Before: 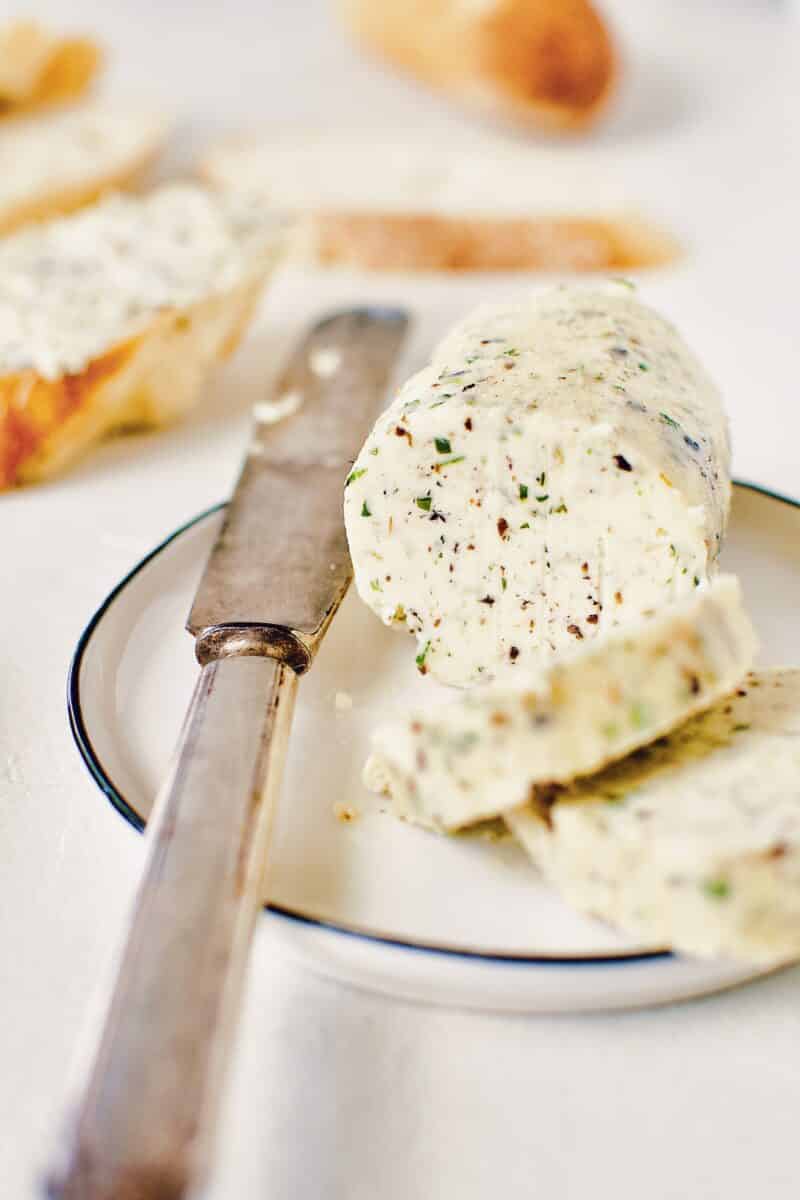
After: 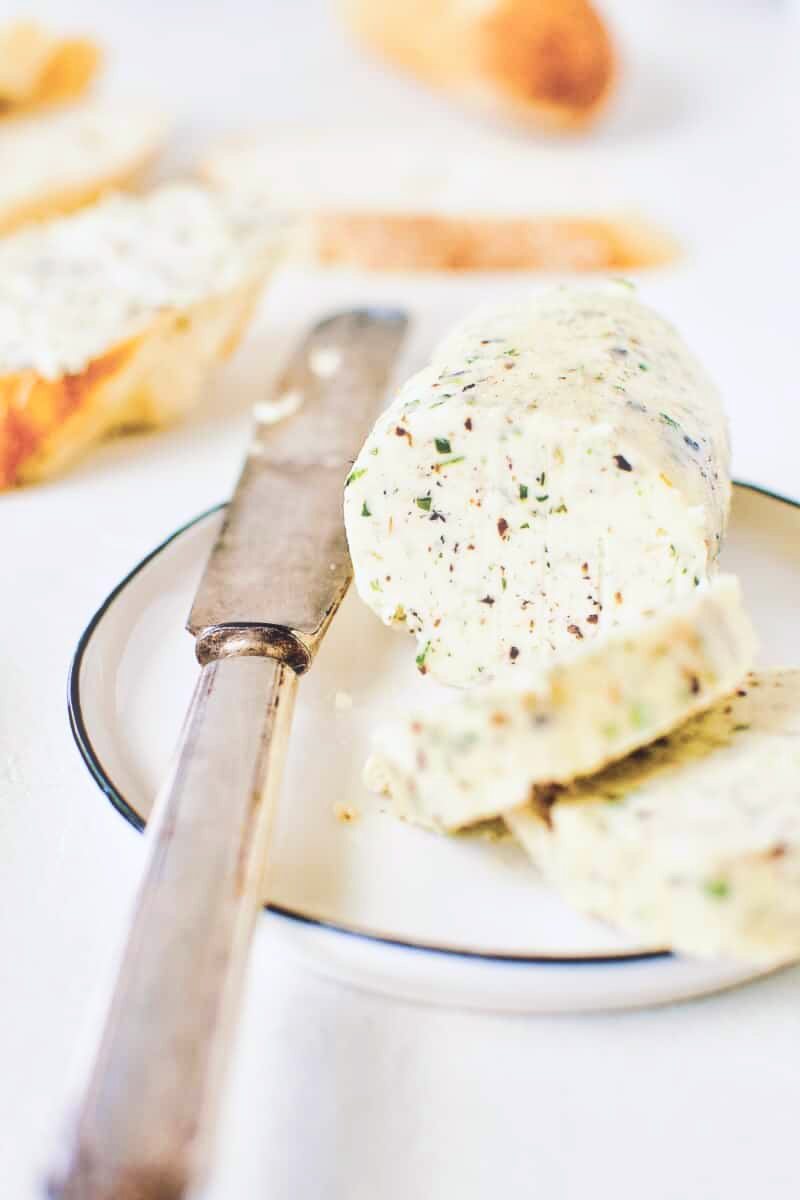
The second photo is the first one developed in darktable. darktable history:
white balance: red 0.976, blue 1.04
haze removal: strength -0.05
contrast brightness saturation: contrast 0.14, brightness 0.21
